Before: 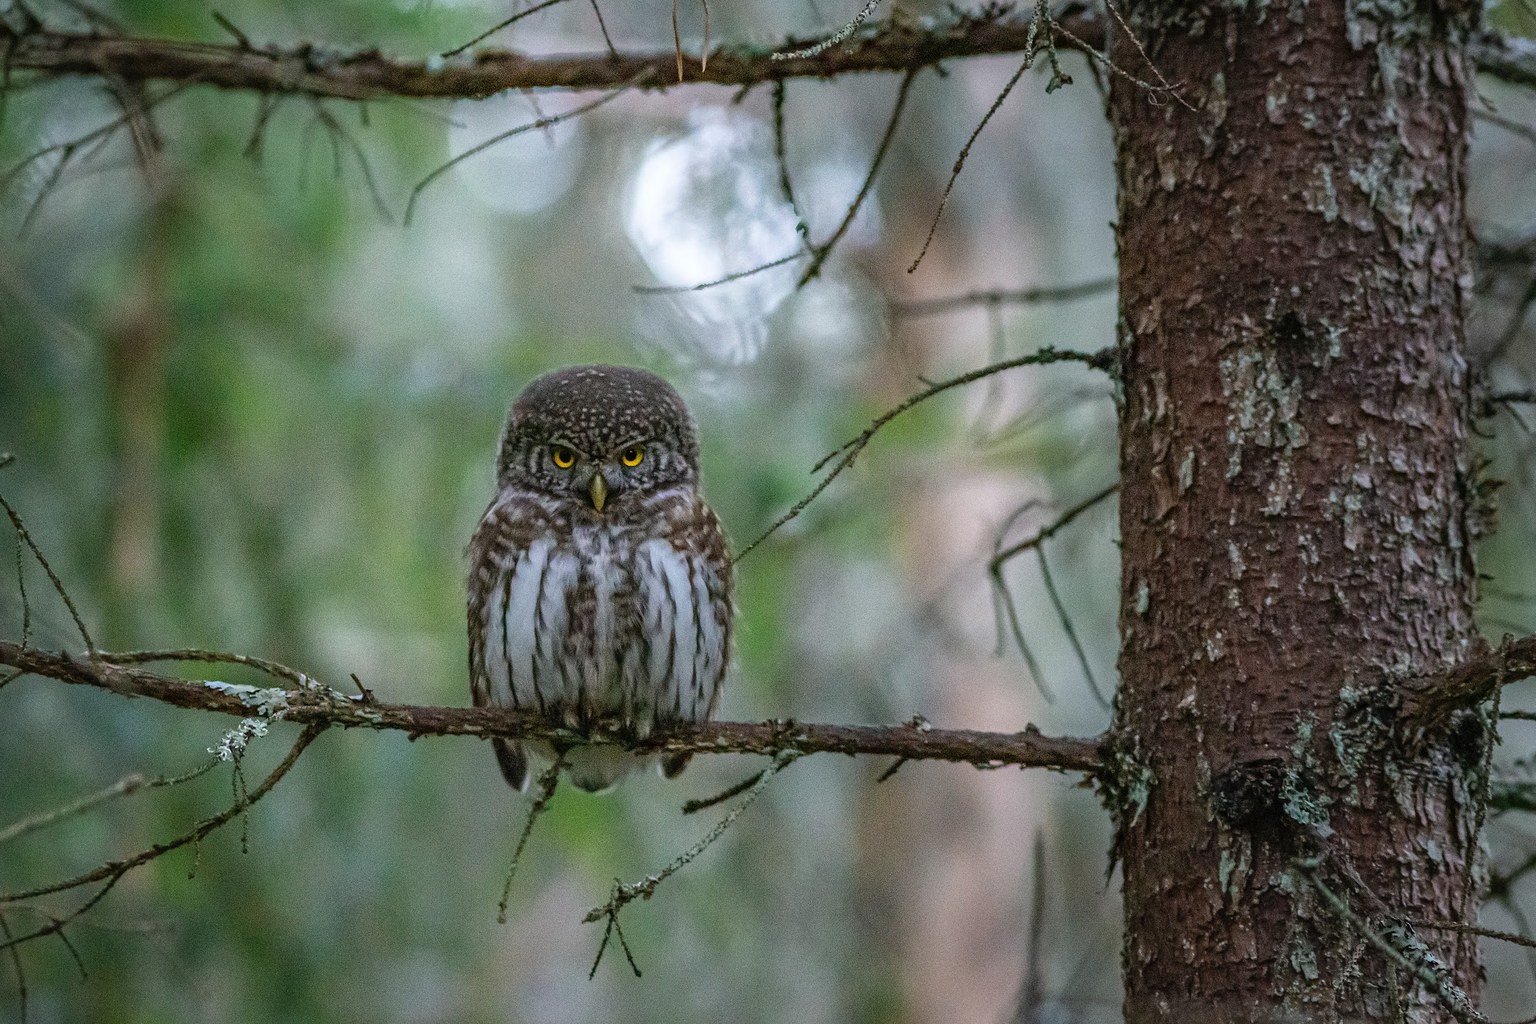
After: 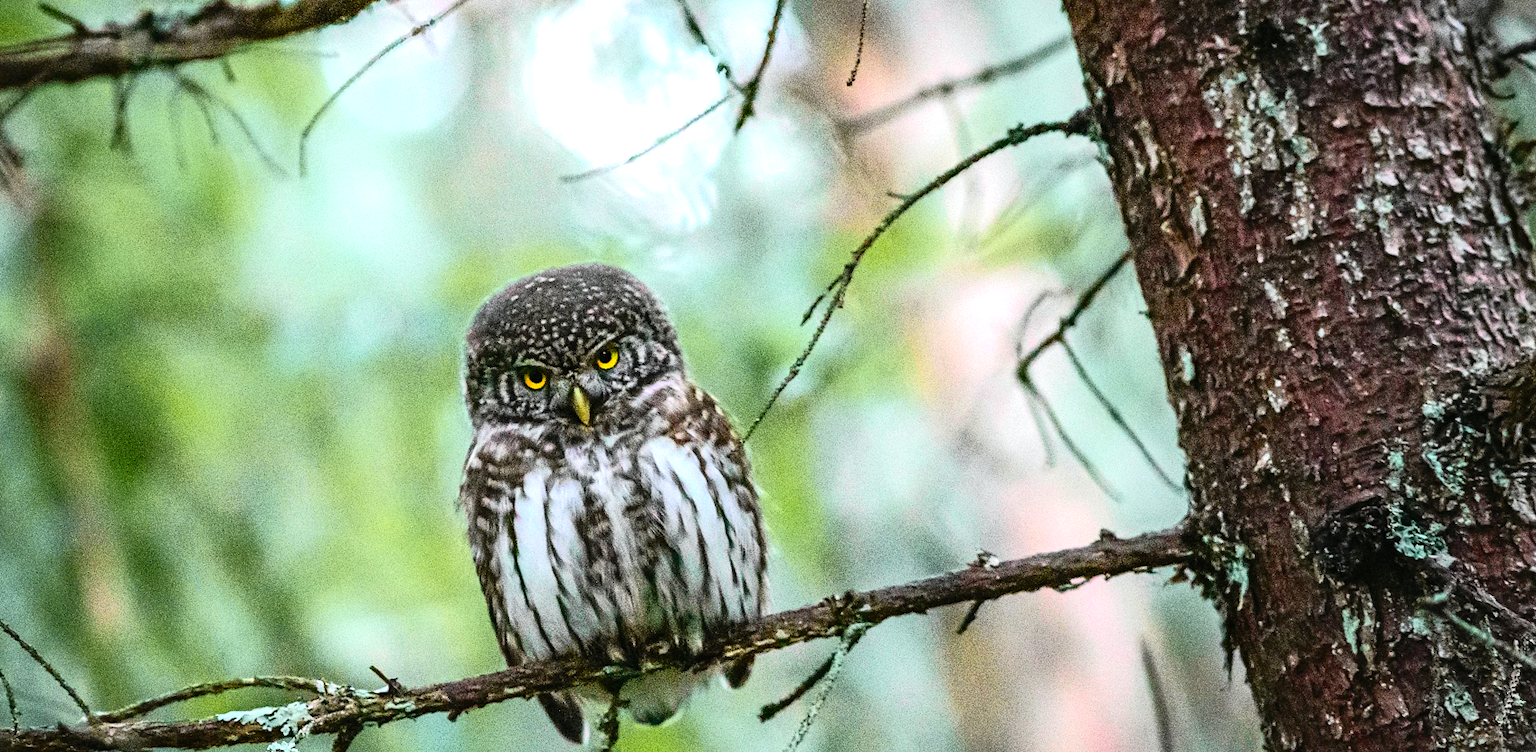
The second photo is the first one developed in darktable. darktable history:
exposure: black level correction 0.001, exposure 0.5 EV, compensate exposure bias true, compensate highlight preservation false
rotate and perspective: rotation -14.8°, crop left 0.1, crop right 0.903, crop top 0.25, crop bottom 0.748
tone curve: curves: ch0 [(0, 0.012) (0.144, 0.137) (0.326, 0.386) (0.489, 0.573) (0.656, 0.763) (0.849, 0.902) (1, 0.974)]; ch1 [(0, 0) (0.366, 0.367) (0.475, 0.453) (0.494, 0.493) (0.504, 0.497) (0.544, 0.579) (0.562, 0.619) (0.622, 0.694) (1, 1)]; ch2 [(0, 0) (0.333, 0.346) (0.375, 0.375) (0.424, 0.43) (0.476, 0.492) (0.502, 0.503) (0.533, 0.541) (0.572, 0.615) (0.605, 0.656) (0.641, 0.709) (1, 1)], color space Lab, independent channels, preserve colors none
tone equalizer: -8 EV -0.75 EV, -7 EV -0.7 EV, -6 EV -0.6 EV, -5 EV -0.4 EV, -3 EV 0.4 EV, -2 EV 0.6 EV, -1 EV 0.7 EV, +0 EV 0.75 EV, edges refinement/feathering 500, mask exposure compensation -1.57 EV, preserve details no
